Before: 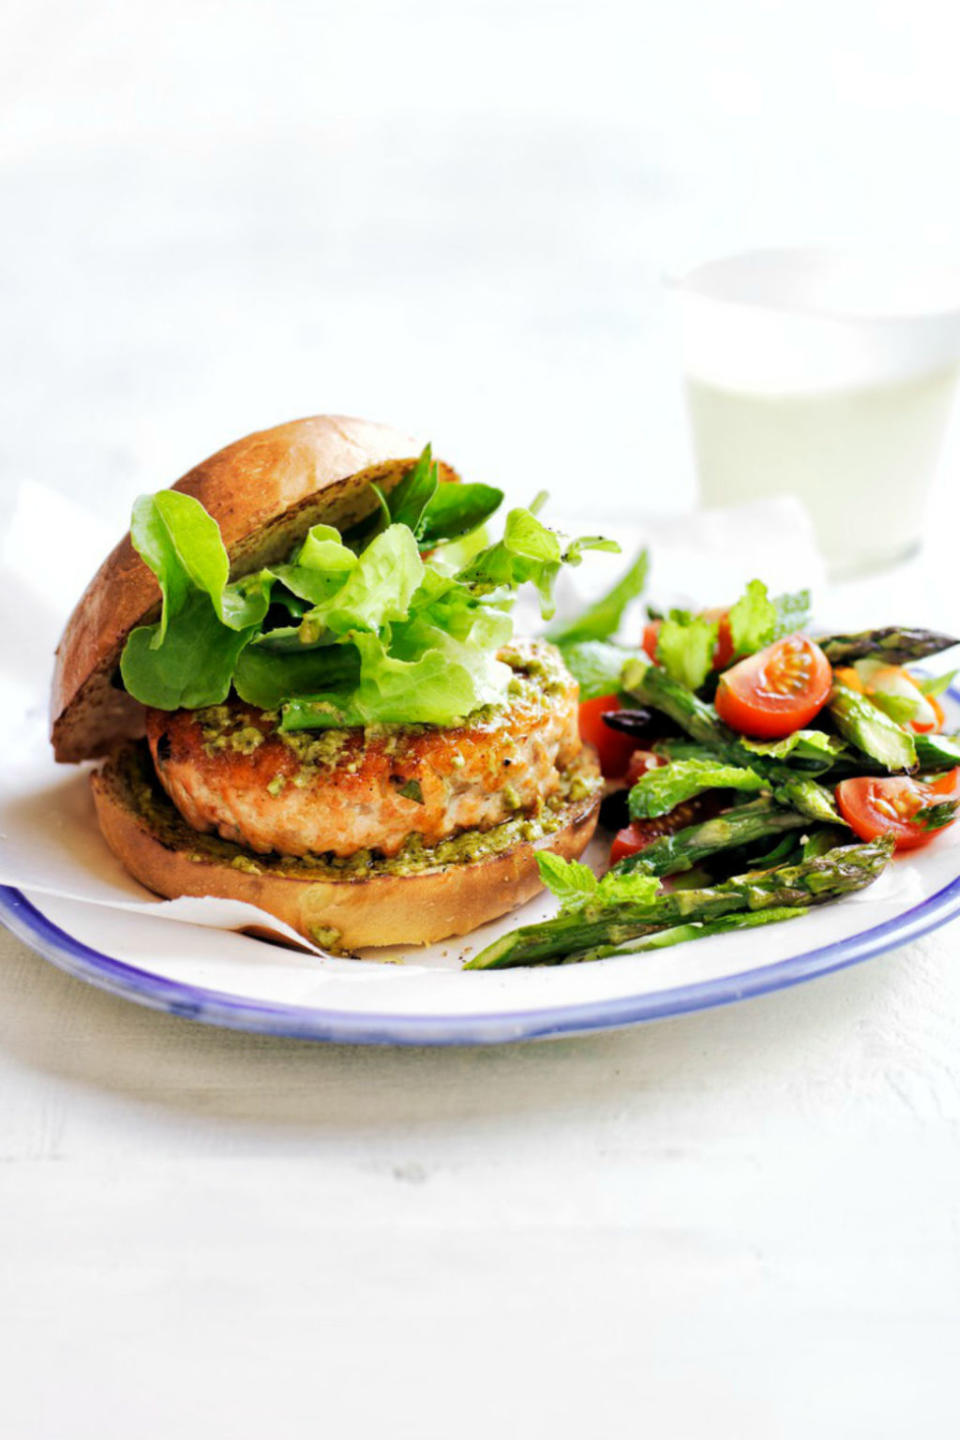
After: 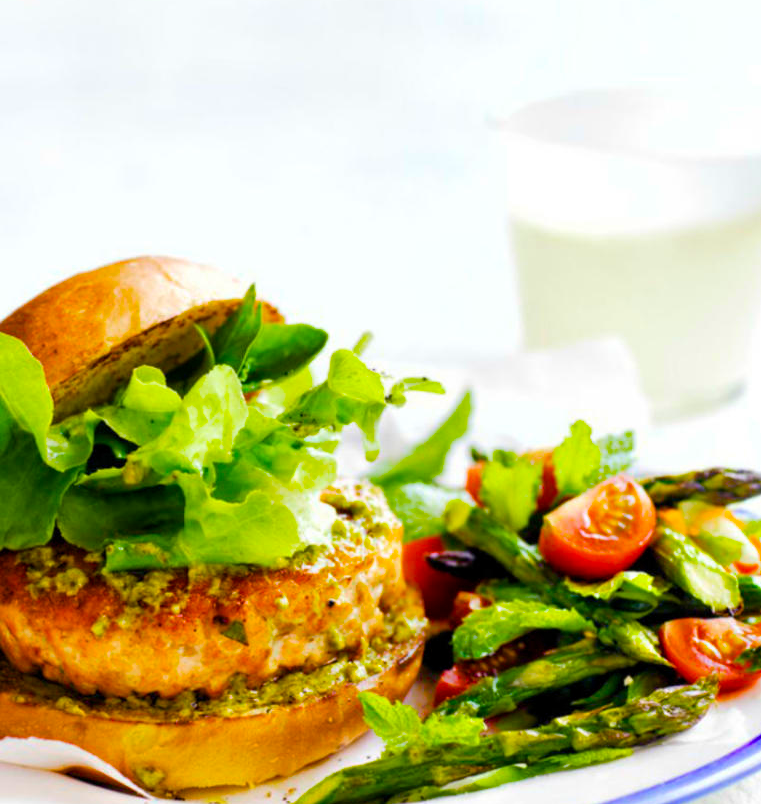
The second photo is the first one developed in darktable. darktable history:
color balance rgb: shadows lift › chroma 2.968%, shadows lift › hue 278.17°, power › hue 213.28°, linear chroma grading › global chroma 23.169%, perceptual saturation grading › global saturation 20%, perceptual saturation grading › highlights 1.695%, perceptual saturation grading › shadows 49.311%, global vibrance 15.151%
crop: left 18.425%, top 11.071%, right 2.214%, bottom 33.038%
